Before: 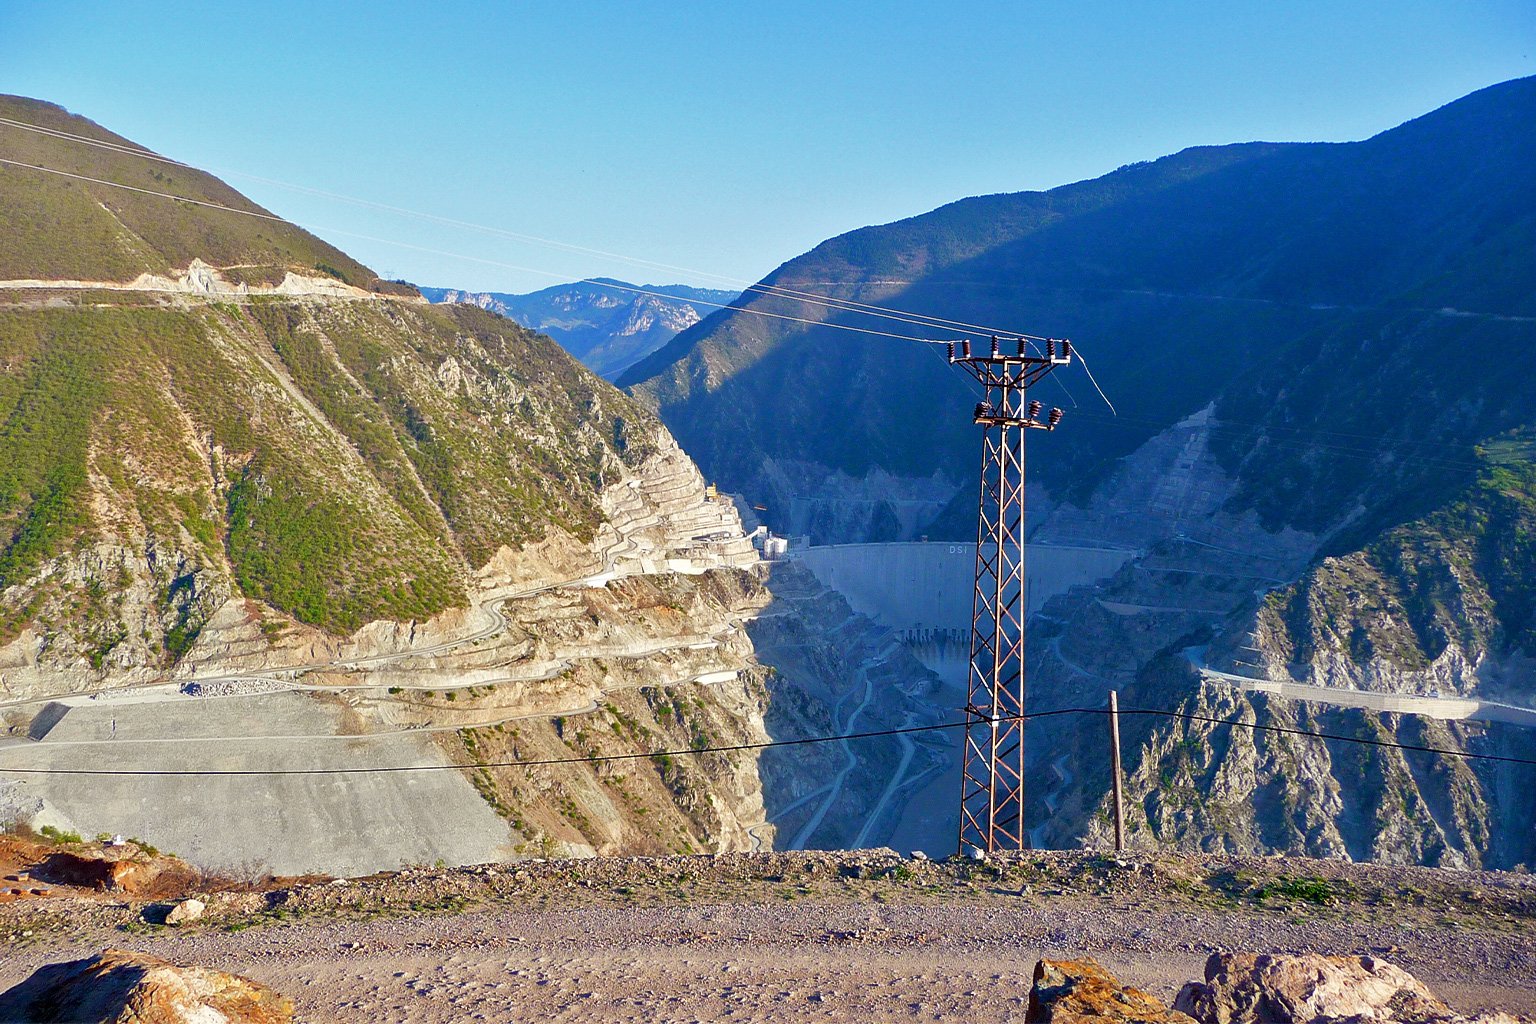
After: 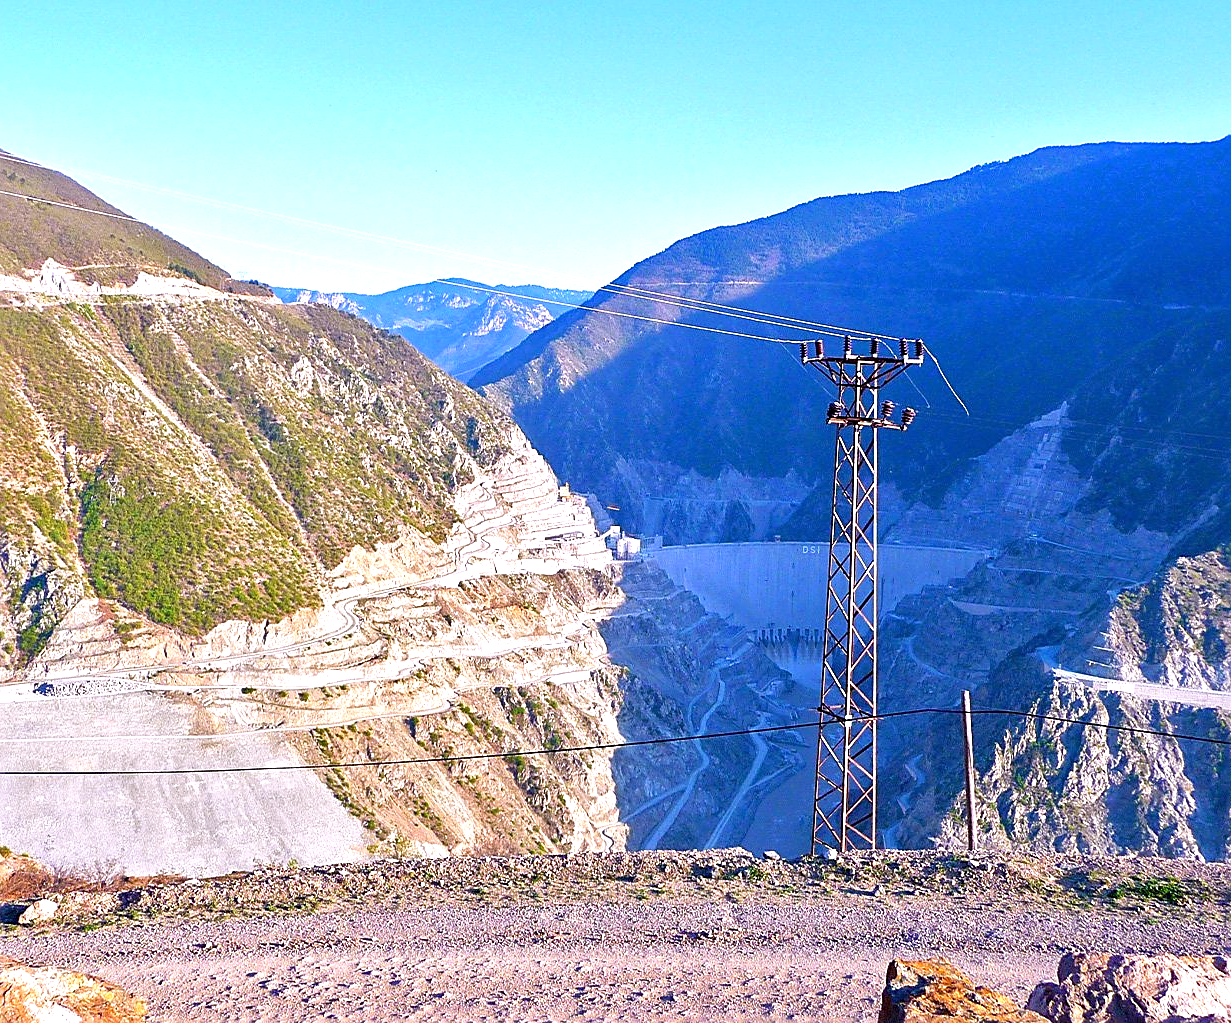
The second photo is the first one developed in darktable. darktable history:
crop and rotate: left 9.597%, right 10.195%
sharpen: on, module defaults
white balance: red 1.042, blue 1.17
exposure: exposure 0.781 EV, compensate highlight preservation false
